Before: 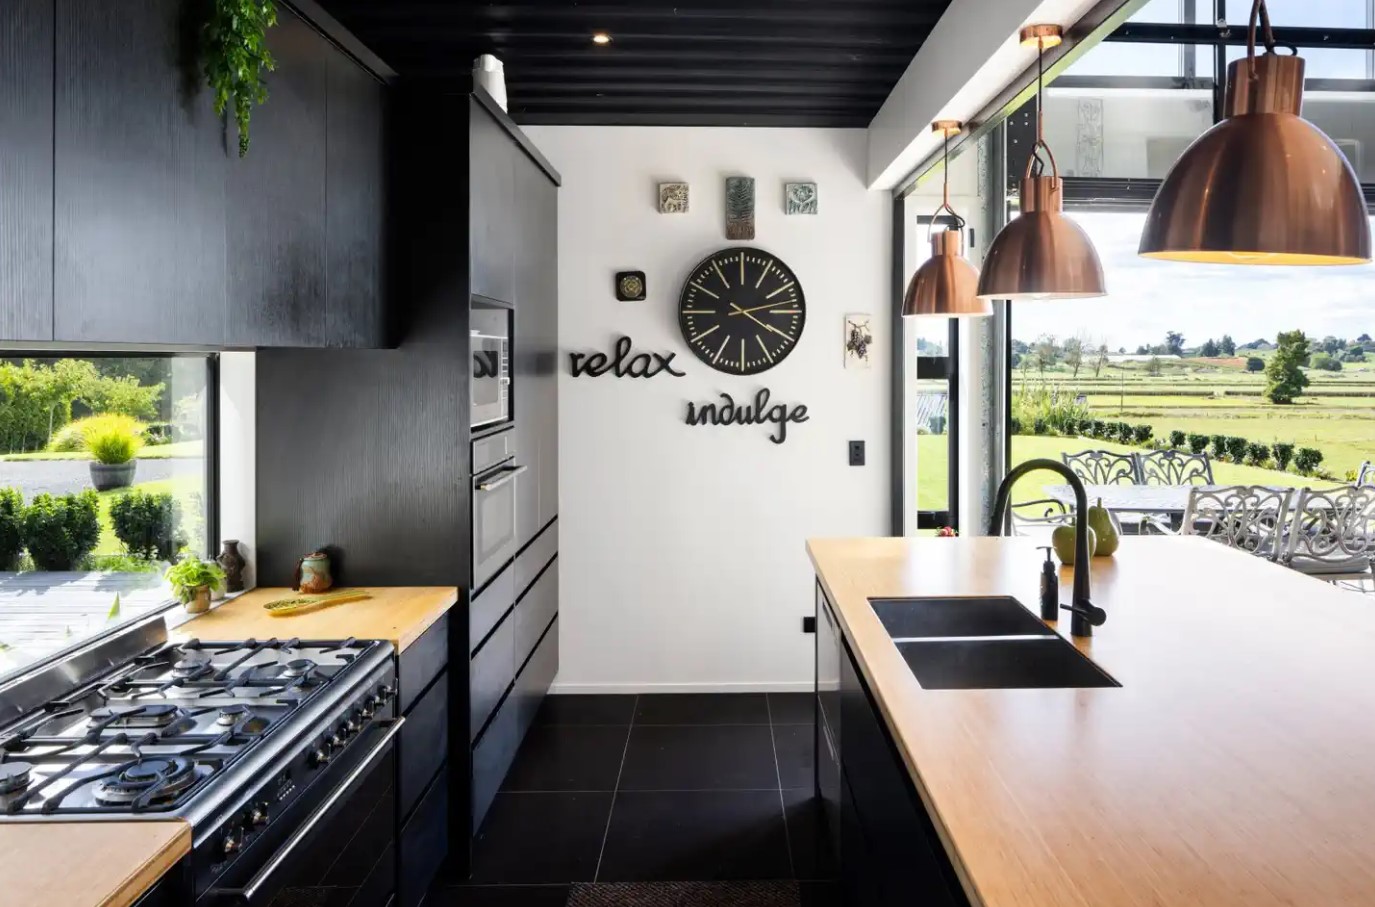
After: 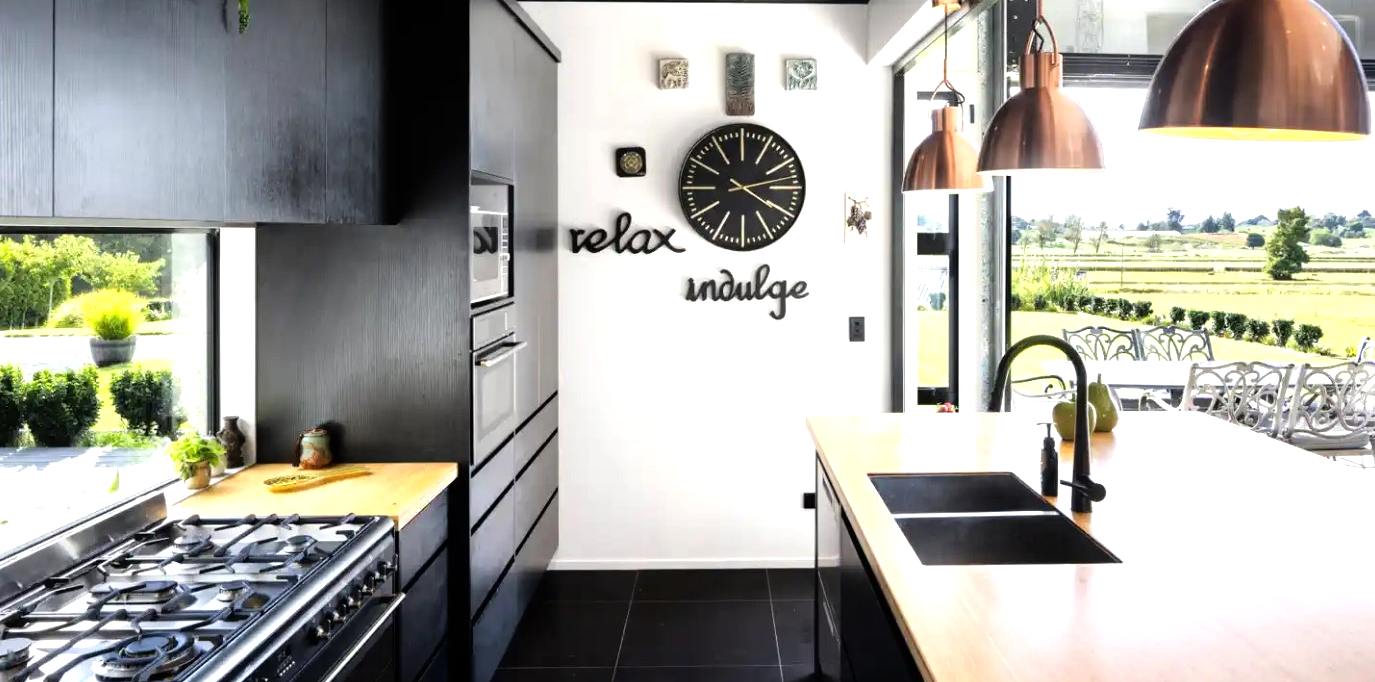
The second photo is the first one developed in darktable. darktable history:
tone equalizer: -8 EV -0.766 EV, -7 EV -0.676 EV, -6 EV -0.595 EV, -5 EV -0.372 EV, -3 EV 0.392 EV, -2 EV 0.6 EV, -1 EV 0.683 EV, +0 EV 0.725 EV, mask exposure compensation -0.5 EV
crop: top 13.672%, bottom 11.053%
